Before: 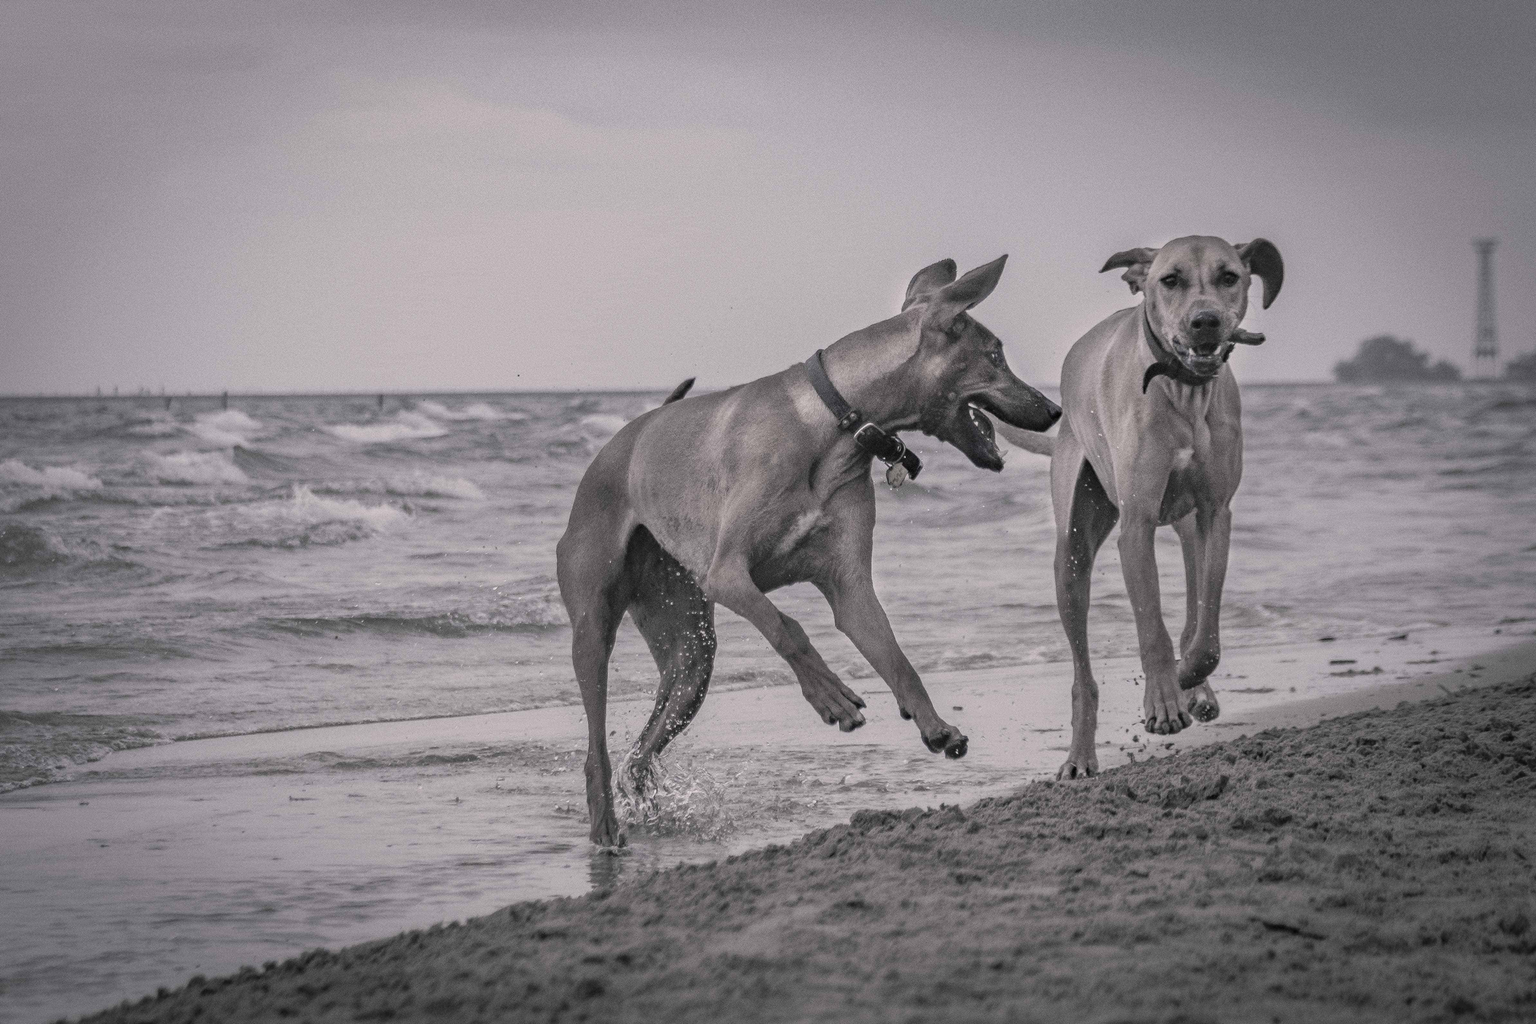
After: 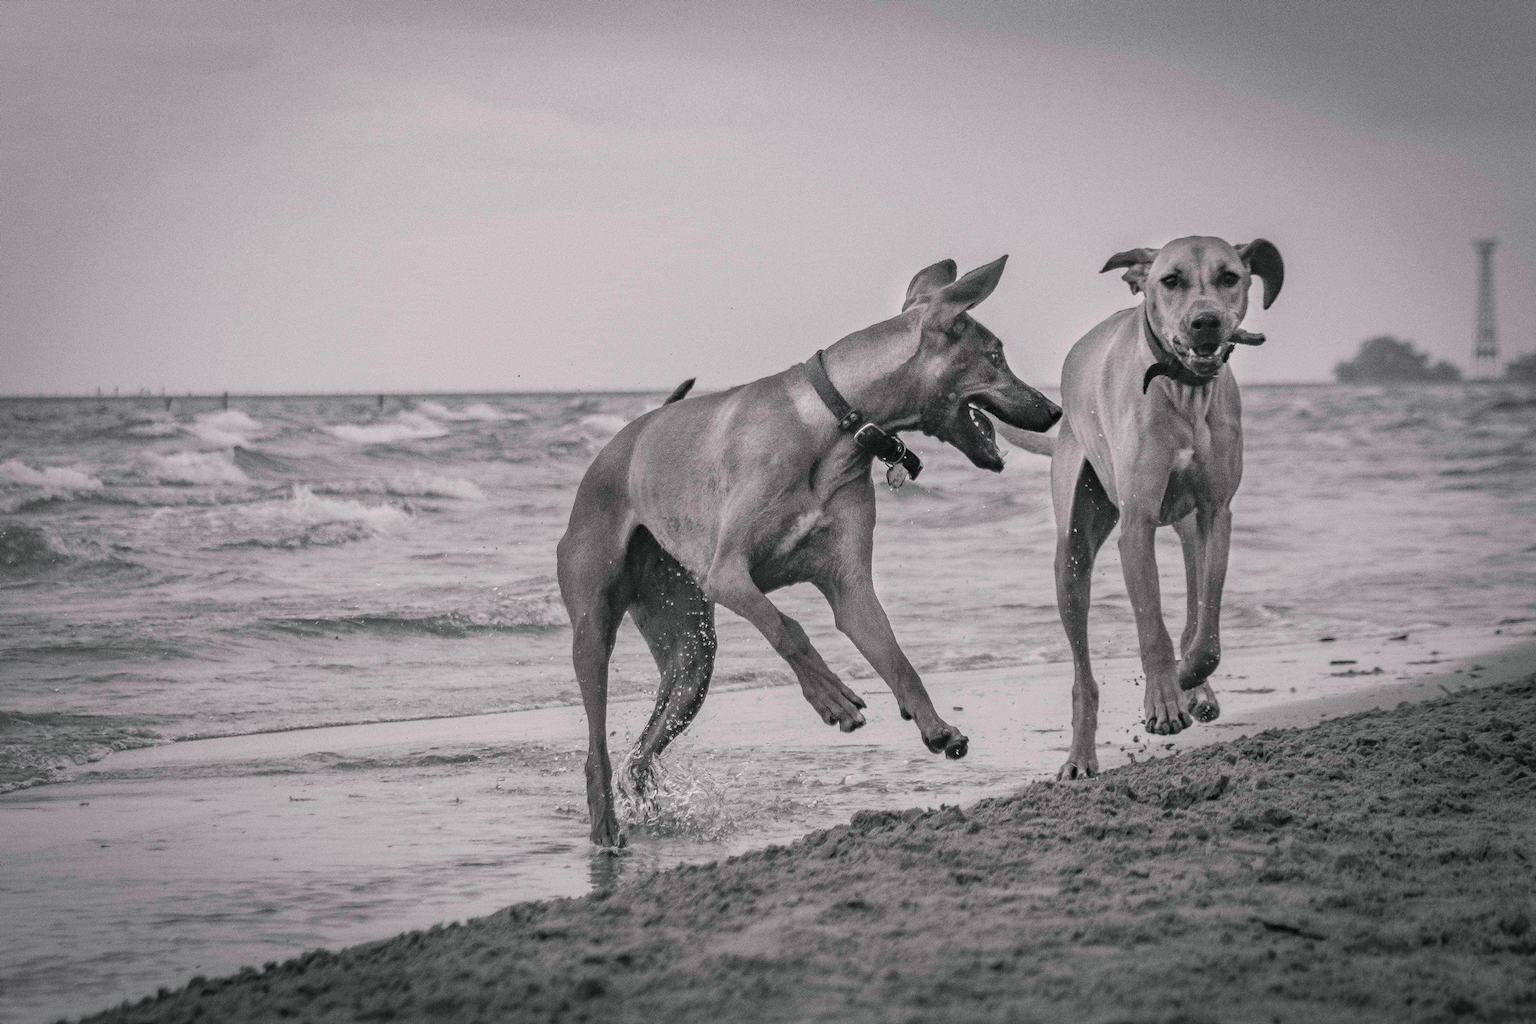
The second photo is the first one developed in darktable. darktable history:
tone curve: curves: ch0 [(0, 0.015) (0.037, 0.032) (0.131, 0.113) (0.275, 0.26) (0.497, 0.531) (0.617, 0.663) (0.704, 0.748) (0.813, 0.842) (0.911, 0.931) (0.997, 1)]; ch1 [(0, 0) (0.301, 0.3) (0.444, 0.438) (0.493, 0.494) (0.501, 0.499) (0.534, 0.543) (0.582, 0.605) (0.658, 0.687) (0.746, 0.79) (1, 1)]; ch2 [(0, 0) (0.246, 0.234) (0.36, 0.356) (0.415, 0.426) (0.476, 0.492) (0.502, 0.499) (0.525, 0.513) (0.533, 0.534) (0.586, 0.598) (0.634, 0.643) (0.706, 0.717) (0.853, 0.83) (1, 0.951)], color space Lab, independent channels, preserve colors none
